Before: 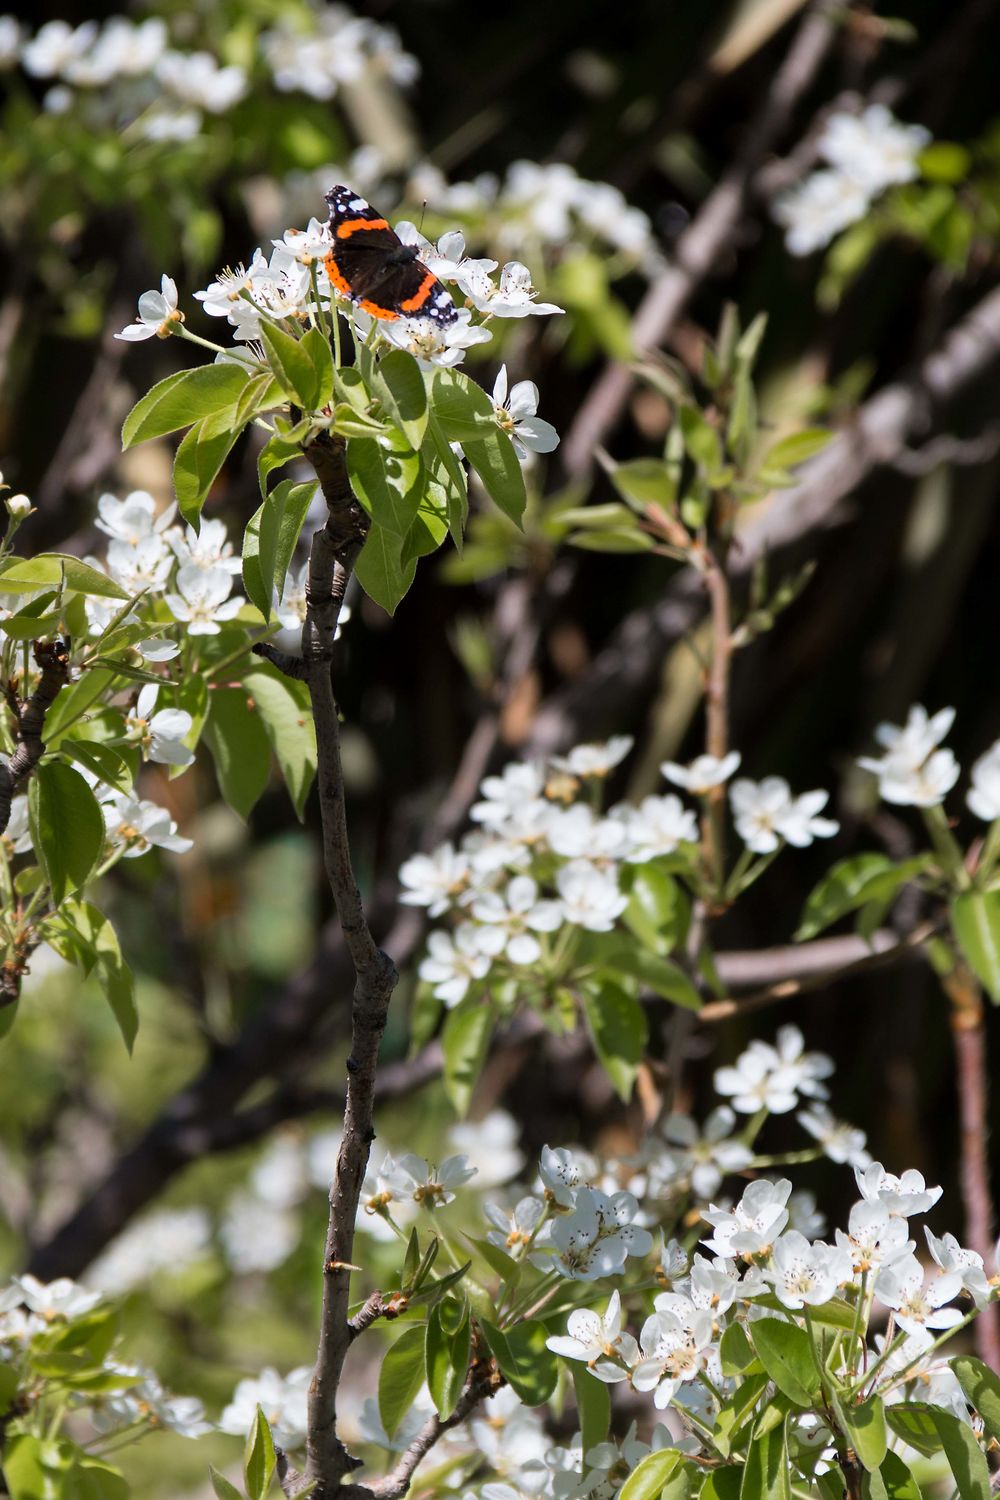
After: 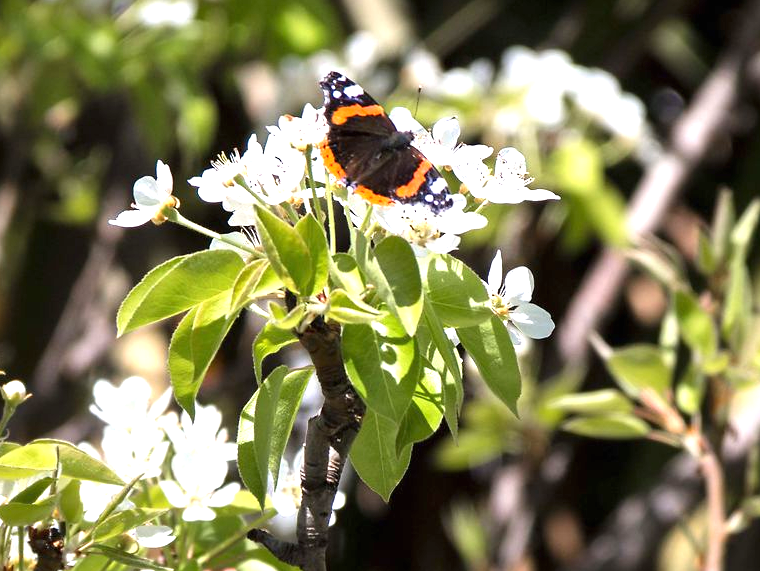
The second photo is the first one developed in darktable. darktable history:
exposure: black level correction 0, exposure 1.1 EV, compensate exposure bias true, compensate highlight preservation false
crop: left 0.562%, top 7.637%, right 23.342%, bottom 54.278%
